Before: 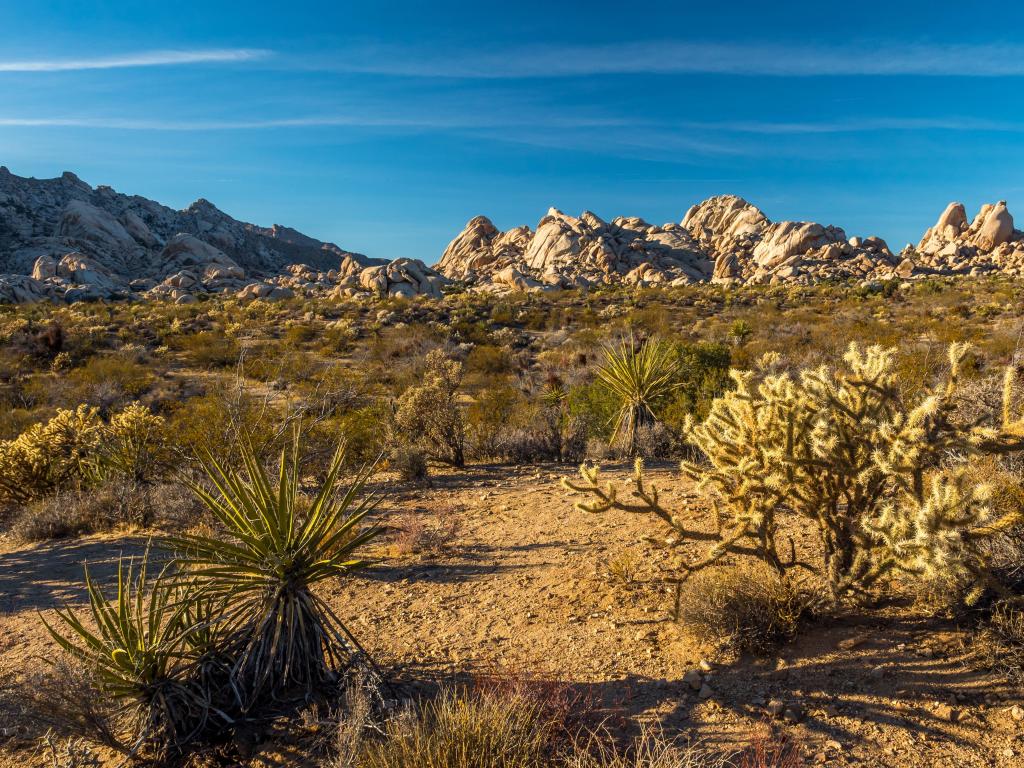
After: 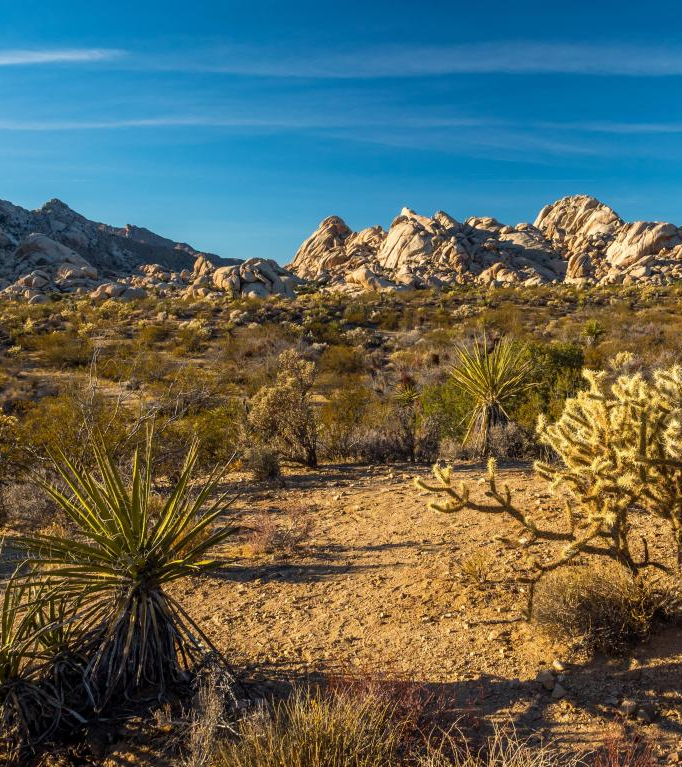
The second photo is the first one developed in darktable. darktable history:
crop and rotate: left 14.398%, right 18.93%
